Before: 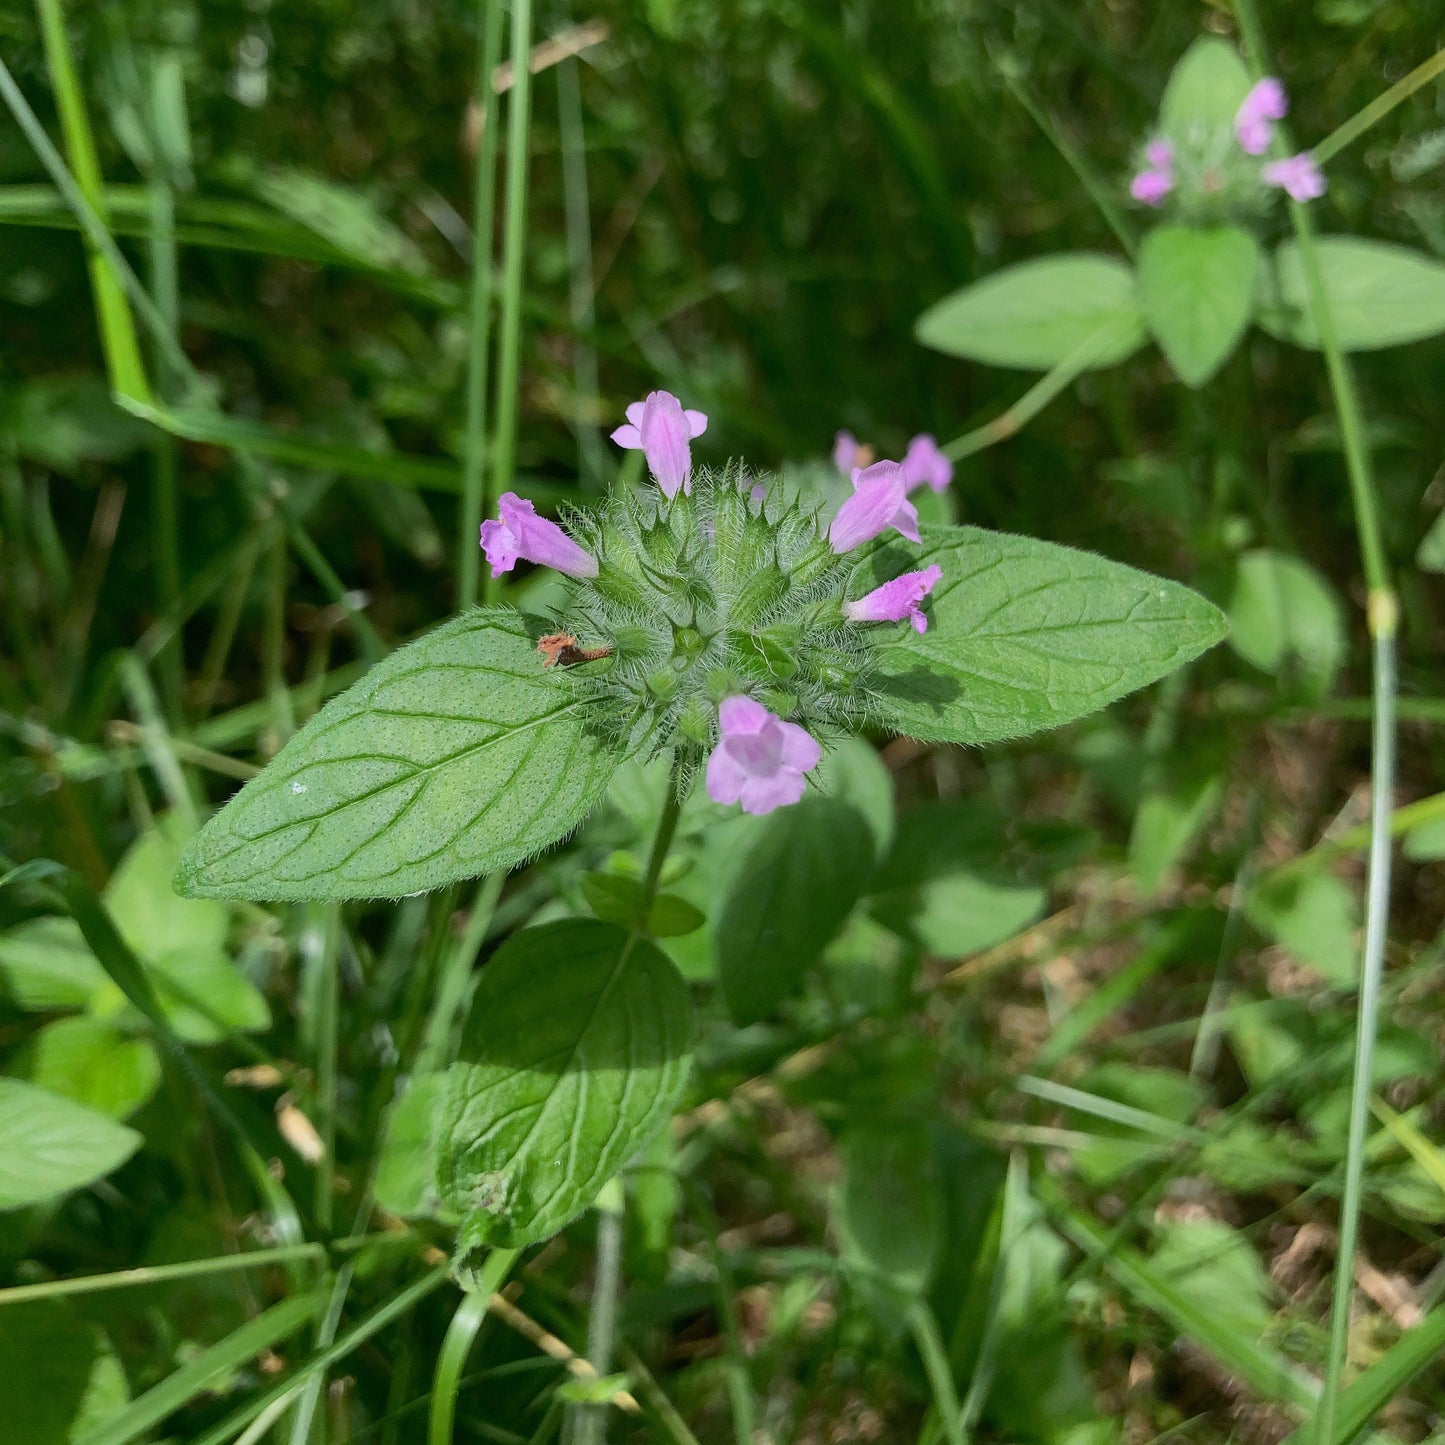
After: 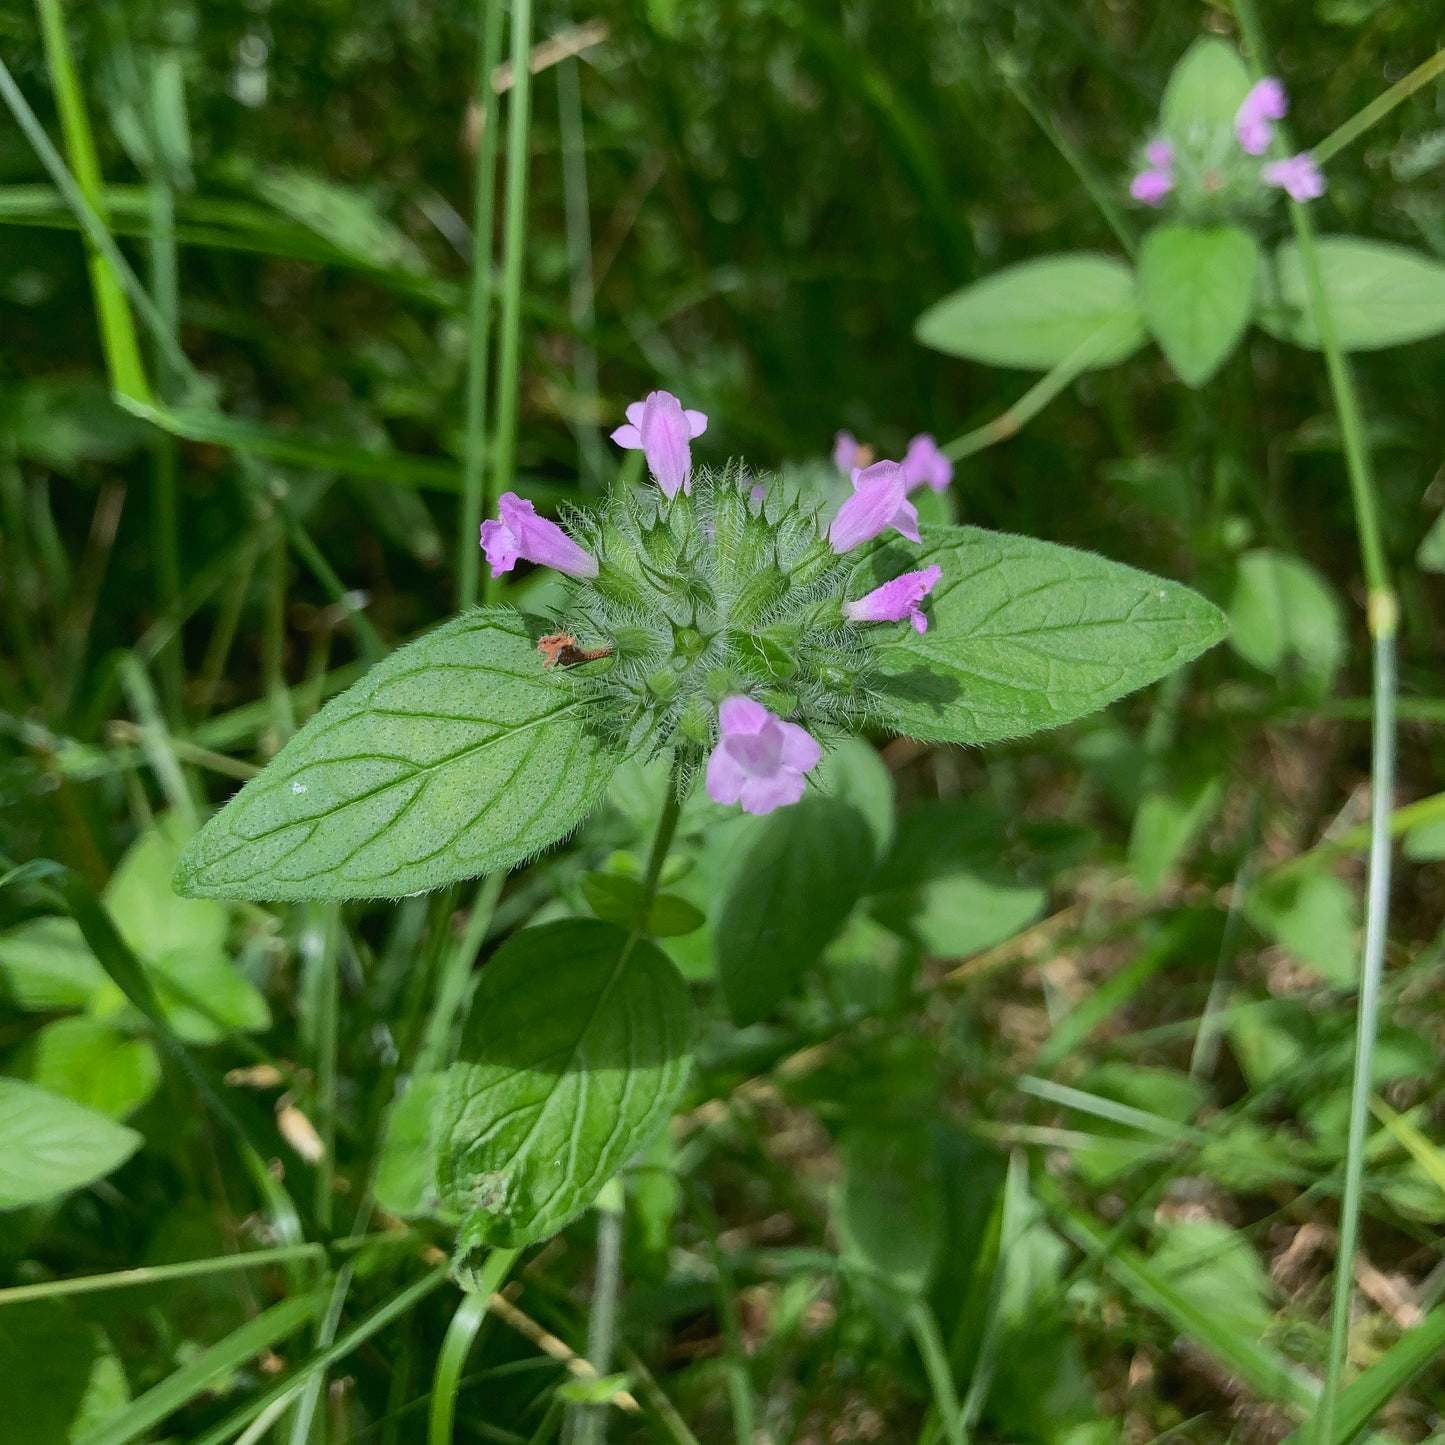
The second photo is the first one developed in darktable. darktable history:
white balance: red 0.982, blue 1.018
contrast brightness saturation: contrast -0.02, brightness -0.01, saturation 0.03
tone equalizer: on, module defaults
exposure: exposure 0 EV, compensate highlight preservation false
